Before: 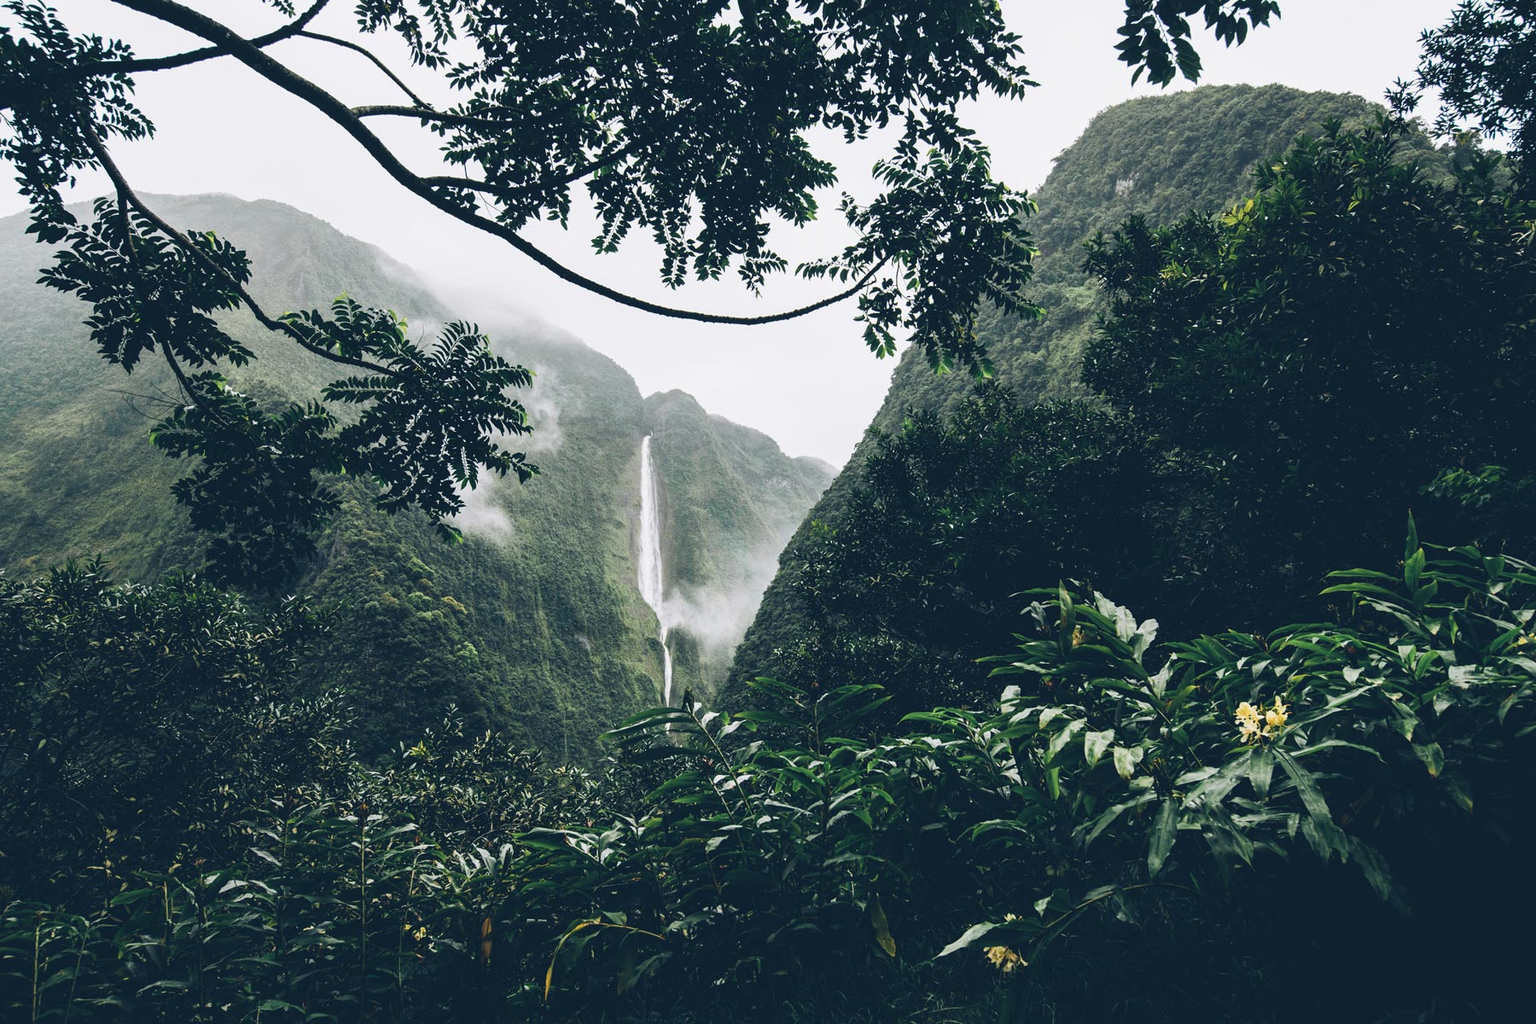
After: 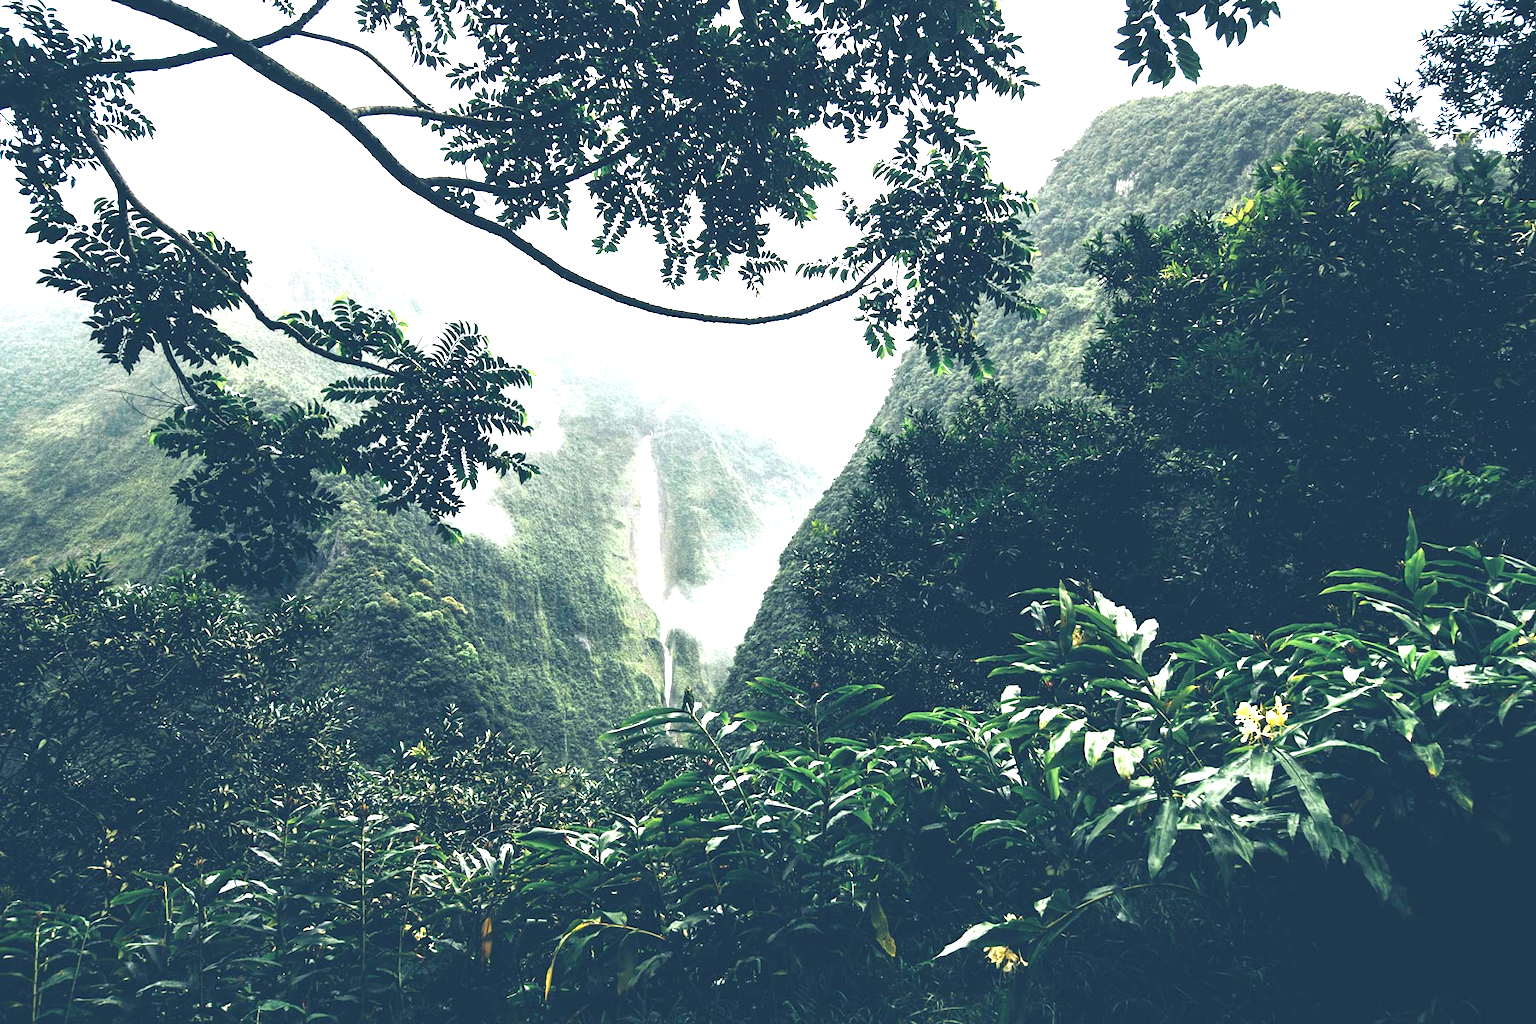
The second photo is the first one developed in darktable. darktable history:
exposure: black level correction 0, exposure 1.453 EV, compensate exposure bias true, compensate highlight preservation false
